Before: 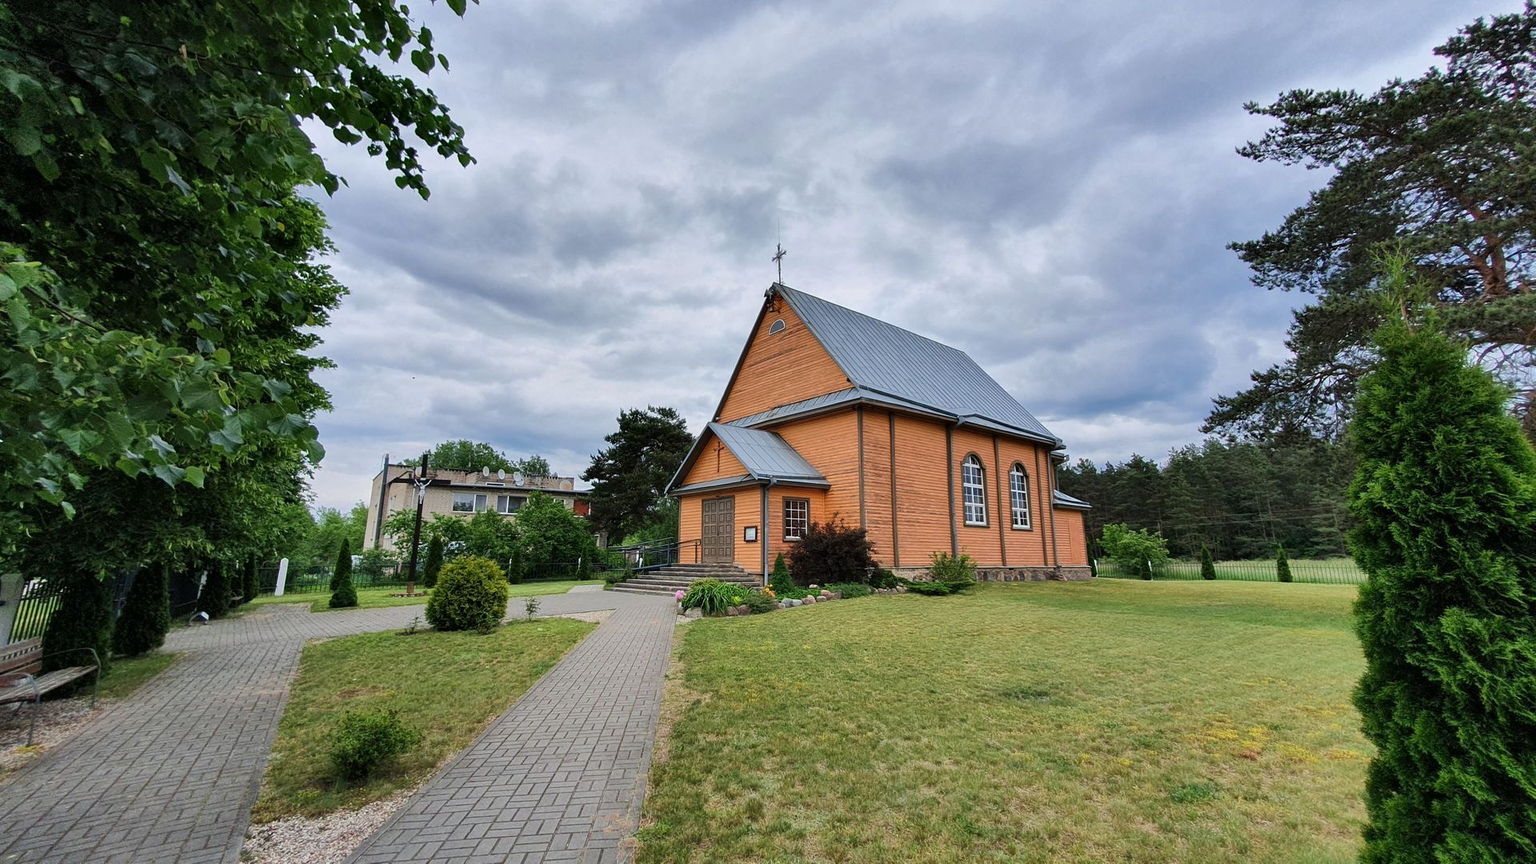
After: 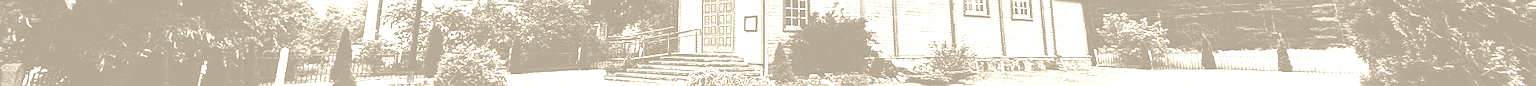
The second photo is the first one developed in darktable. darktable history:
tone curve: curves: ch0 [(0, 0.023) (0.132, 0.075) (0.251, 0.186) (0.441, 0.476) (0.662, 0.757) (0.849, 0.927) (1, 0.99)]; ch1 [(0, 0) (0.447, 0.411) (0.483, 0.469) (0.498, 0.496) (0.518, 0.514) (0.561, 0.59) (0.606, 0.659) (0.657, 0.725) (0.869, 0.916) (1, 1)]; ch2 [(0, 0) (0.307, 0.315) (0.425, 0.438) (0.483, 0.477) (0.503, 0.503) (0.526, 0.553) (0.552, 0.601) (0.615, 0.669) (0.703, 0.797) (0.985, 0.966)], color space Lab, independent channels
crop and rotate: top 59.084%, bottom 30.916%
tone equalizer: -8 EV -0.75 EV, -7 EV -0.7 EV, -6 EV -0.6 EV, -5 EV -0.4 EV, -3 EV 0.4 EV, -2 EV 0.6 EV, -1 EV 0.7 EV, +0 EV 0.75 EV, edges refinement/feathering 500, mask exposure compensation -1.57 EV, preserve details no
sharpen: on, module defaults
contrast brightness saturation: contrast 0.24, brightness 0.09
colorize: hue 36°, saturation 71%, lightness 80.79%
